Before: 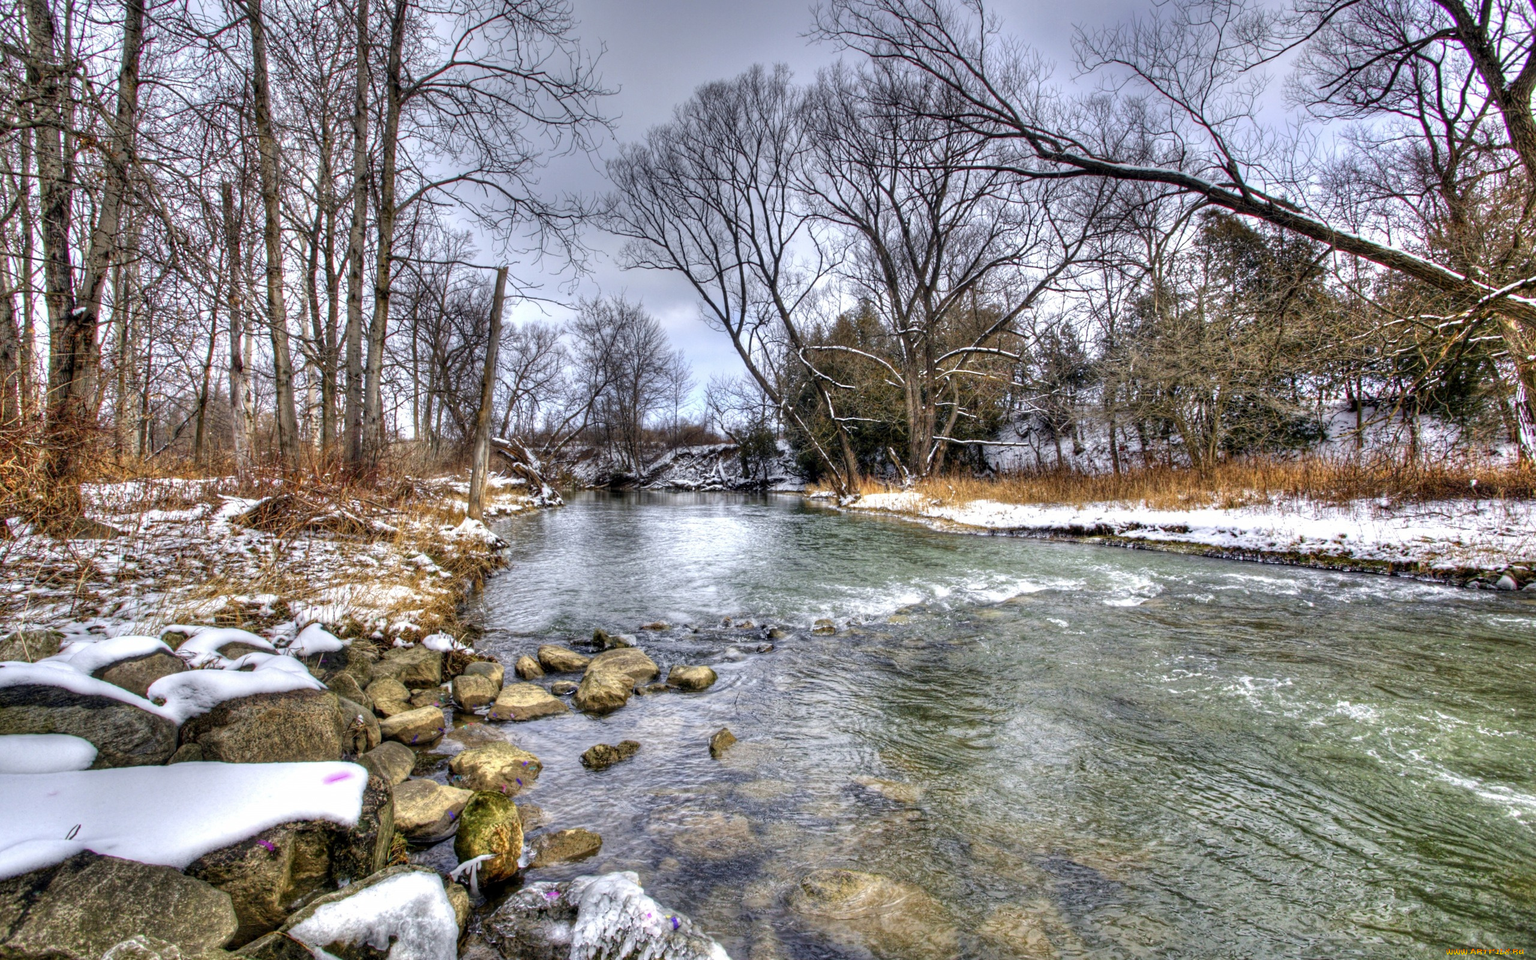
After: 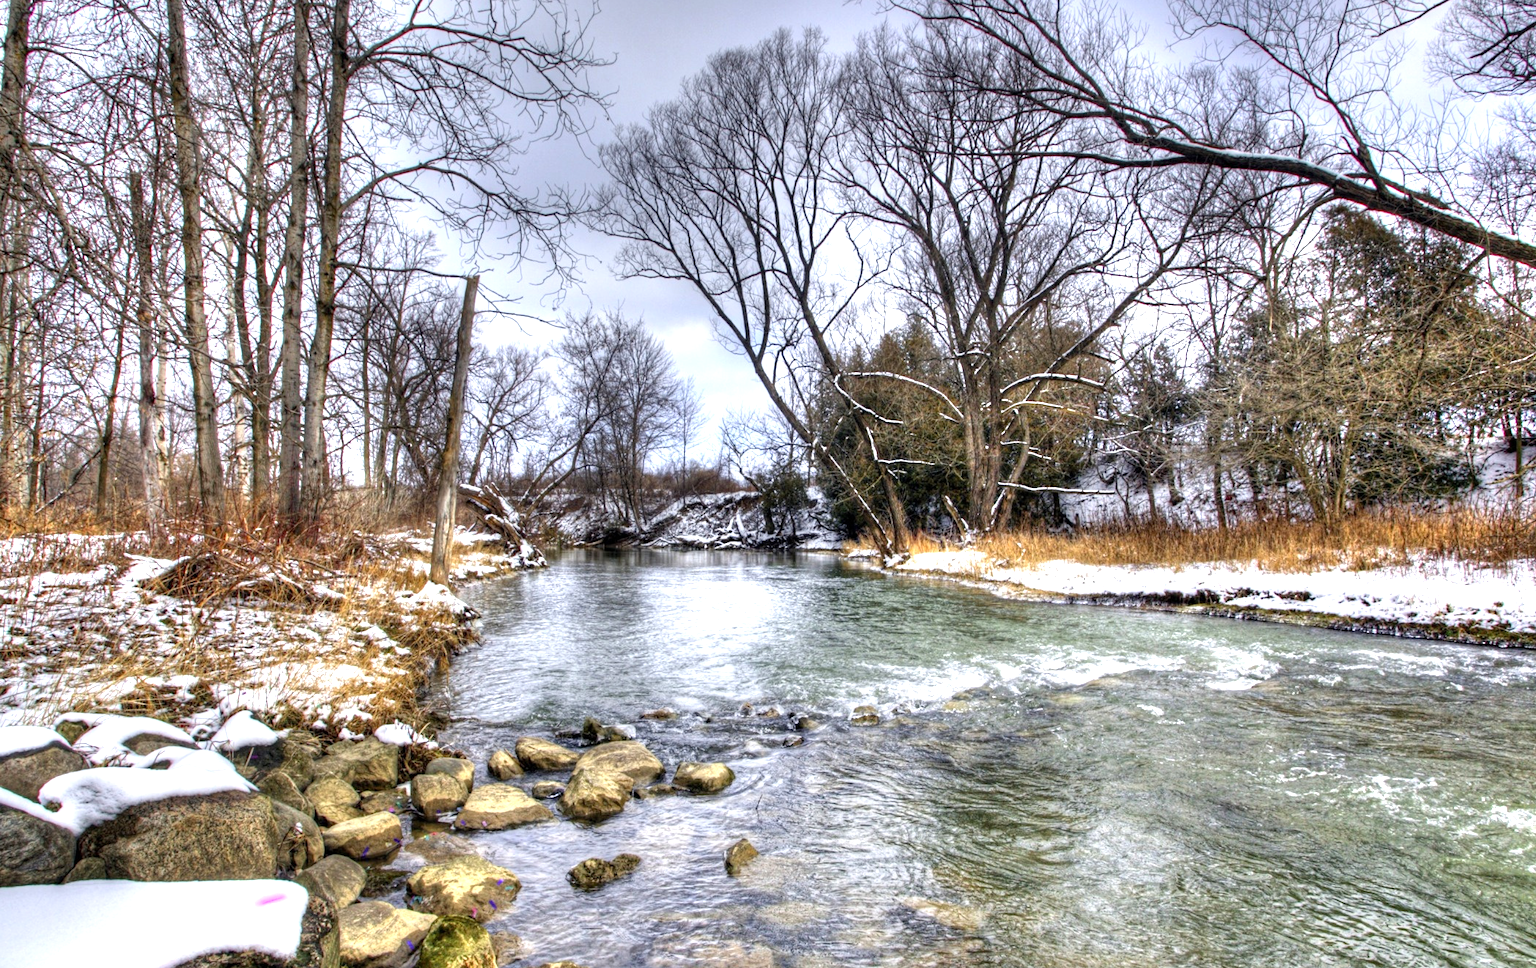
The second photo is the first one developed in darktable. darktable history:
crop and rotate: left 7.54%, top 4.374%, right 10.581%, bottom 13.054%
levels: levels [0, 0.48, 0.961]
tone equalizer: -8 EV -0.388 EV, -7 EV -0.368 EV, -6 EV -0.335 EV, -5 EV -0.249 EV, -3 EV 0.23 EV, -2 EV 0.317 EV, -1 EV 0.408 EV, +0 EV 0.435 EV, smoothing diameter 24.82%, edges refinement/feathering 7.19, preserve details guided filter
